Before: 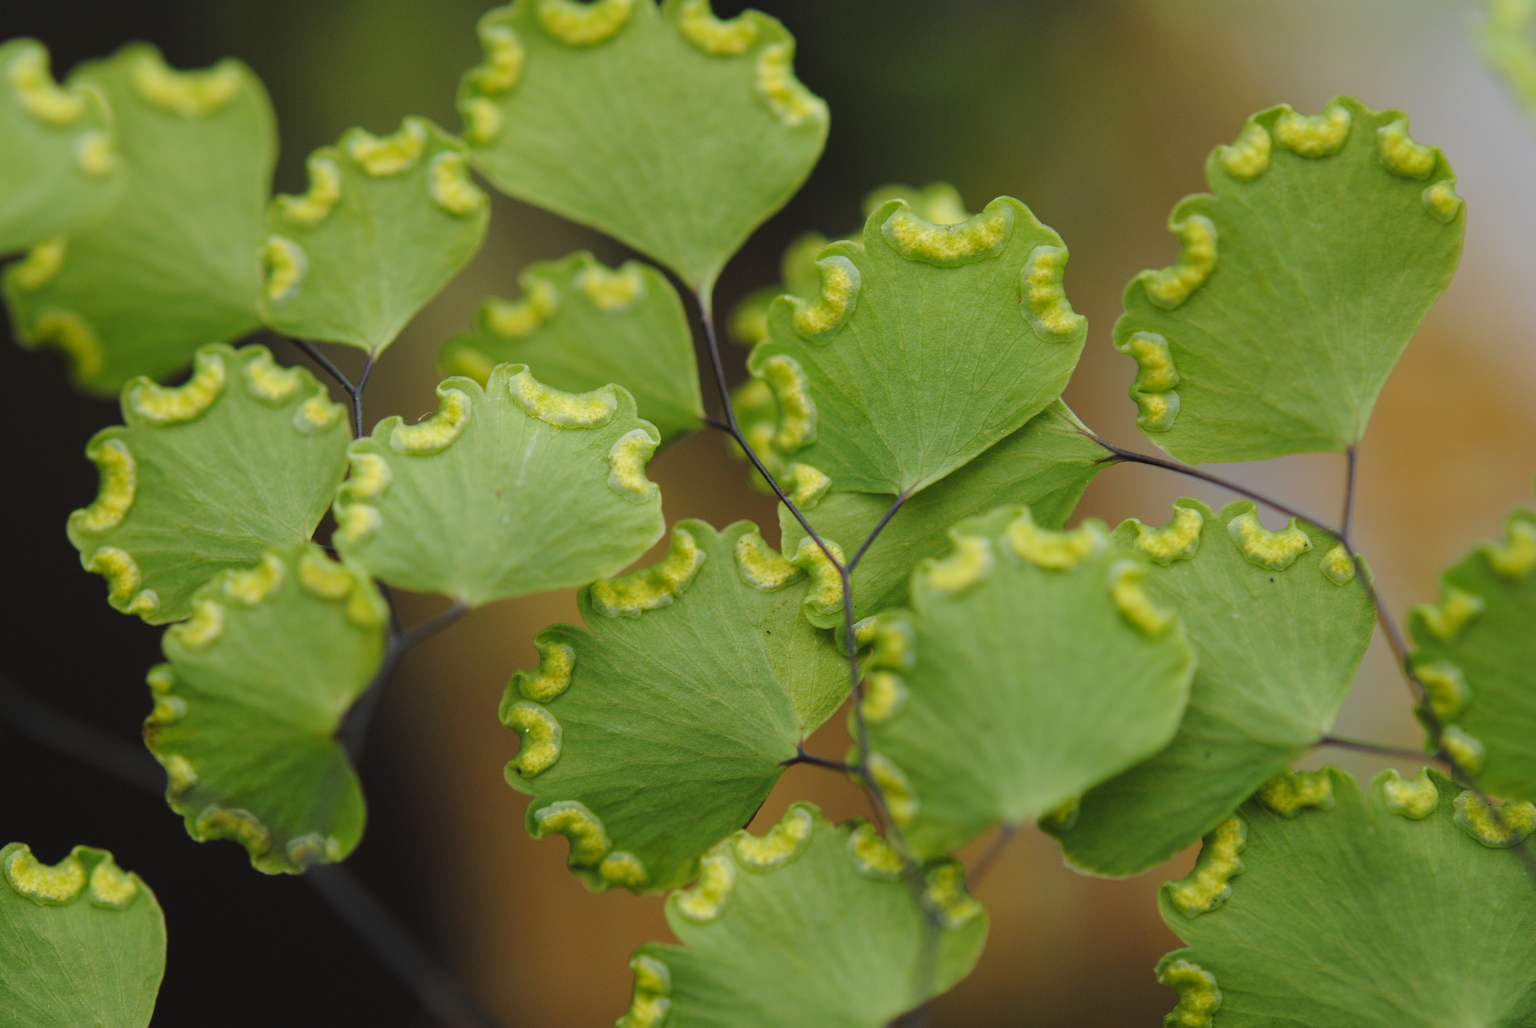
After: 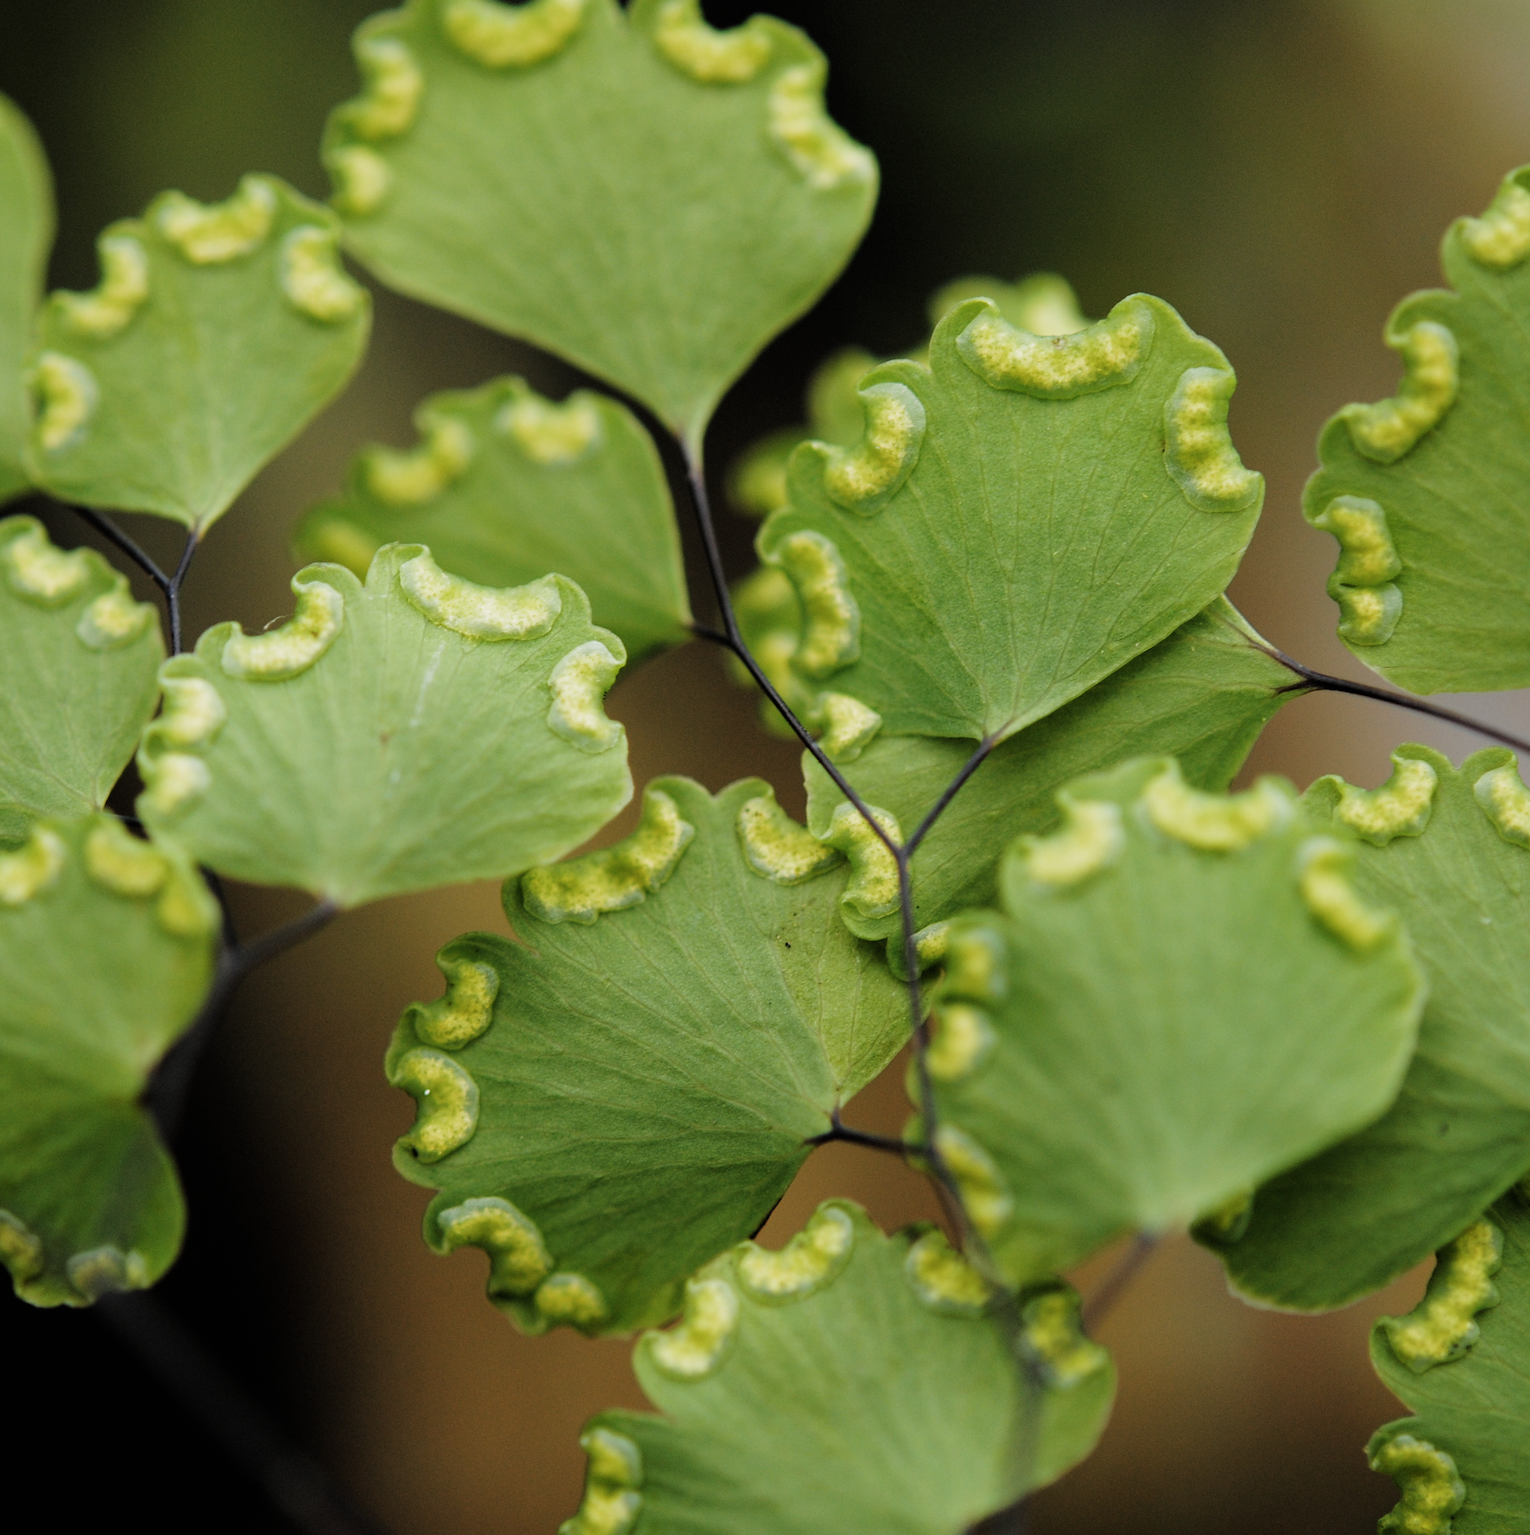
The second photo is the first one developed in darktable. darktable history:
crop and rotate: left 15.754%, right 17.579%
filmic rgb: black relative exposure -8.2 EV, white relative exposure 2.2 EV, threshold 3 EV, hardness 7.11, latitude 75%, contrast 1.325, highlights saturation mix -2%, shadows ↔ highlights balance 30%, preserve chrominance RGB euclidean norm, color science v5 (2021), contrast in shadows safe, contrast in highlights safe, enable highlight reconstruction true
